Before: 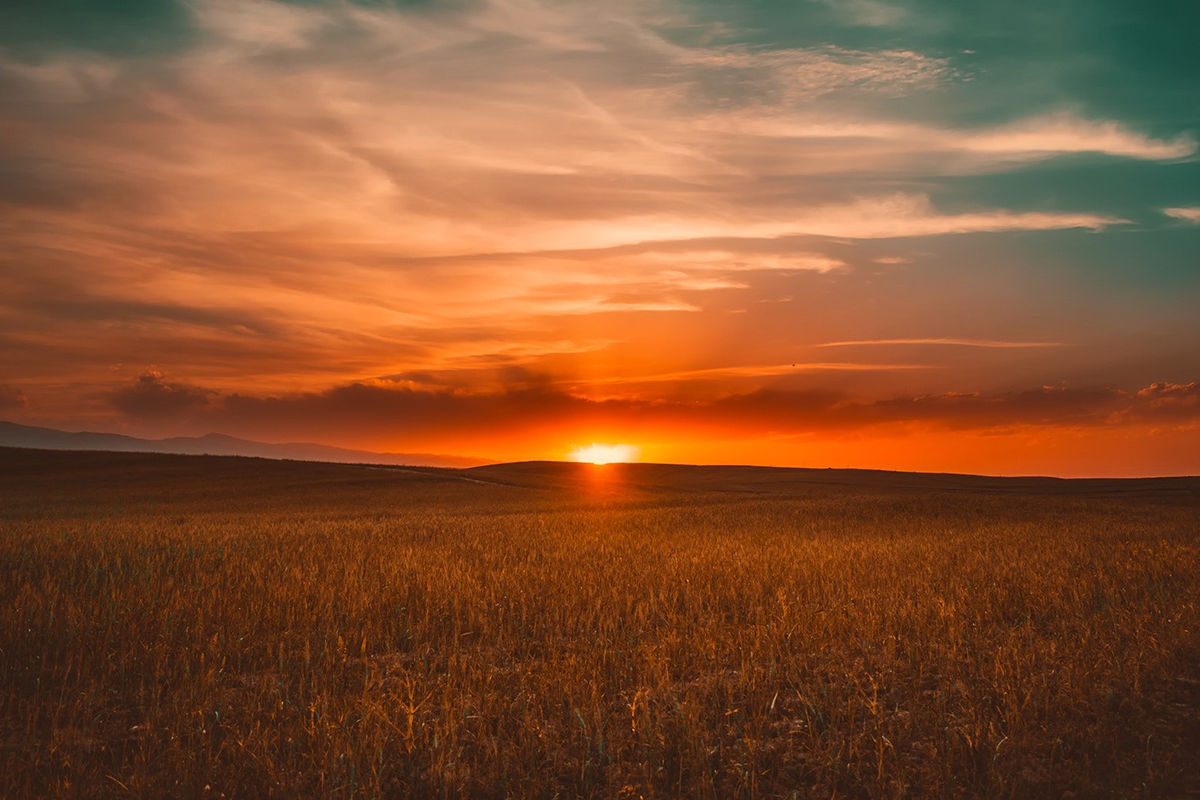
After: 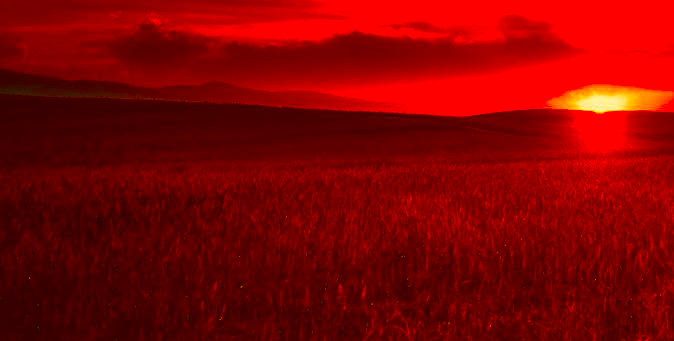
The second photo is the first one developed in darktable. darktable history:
contrast brightness saturation: contrast 0.19, brightness -0.224, saturation 0.105
exposure: black level correction 0.007, exposure 0.105 EV, compensate highlight preservation false
color correction: highlights a* 1.5, highlights b* -1.86, saturation 2.48
crop: top 44.079%, right 43.759%, bottom 13.218%
